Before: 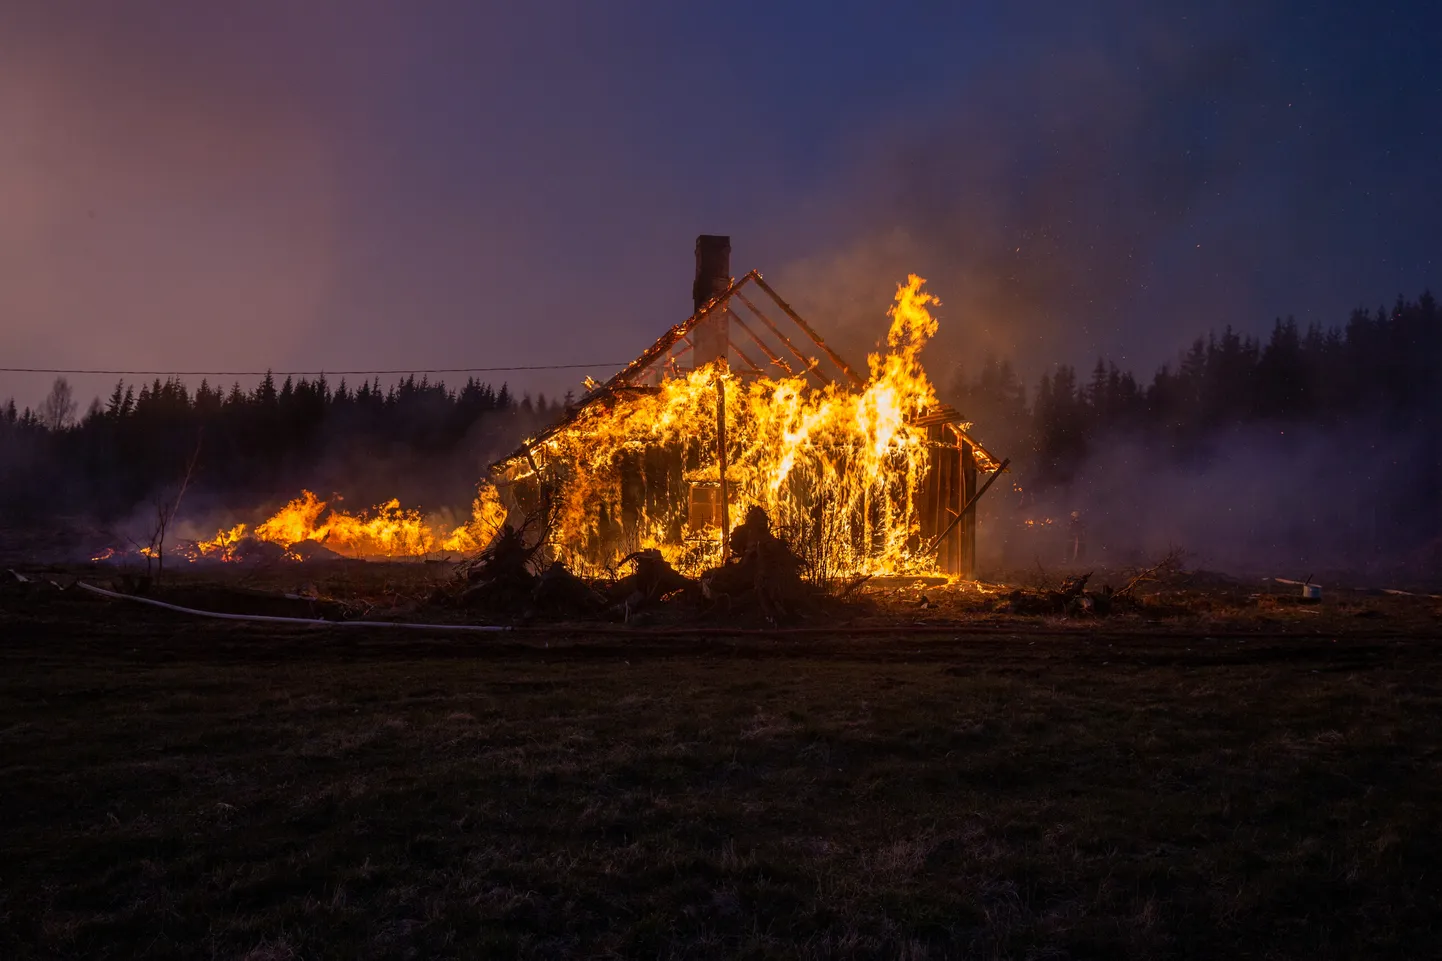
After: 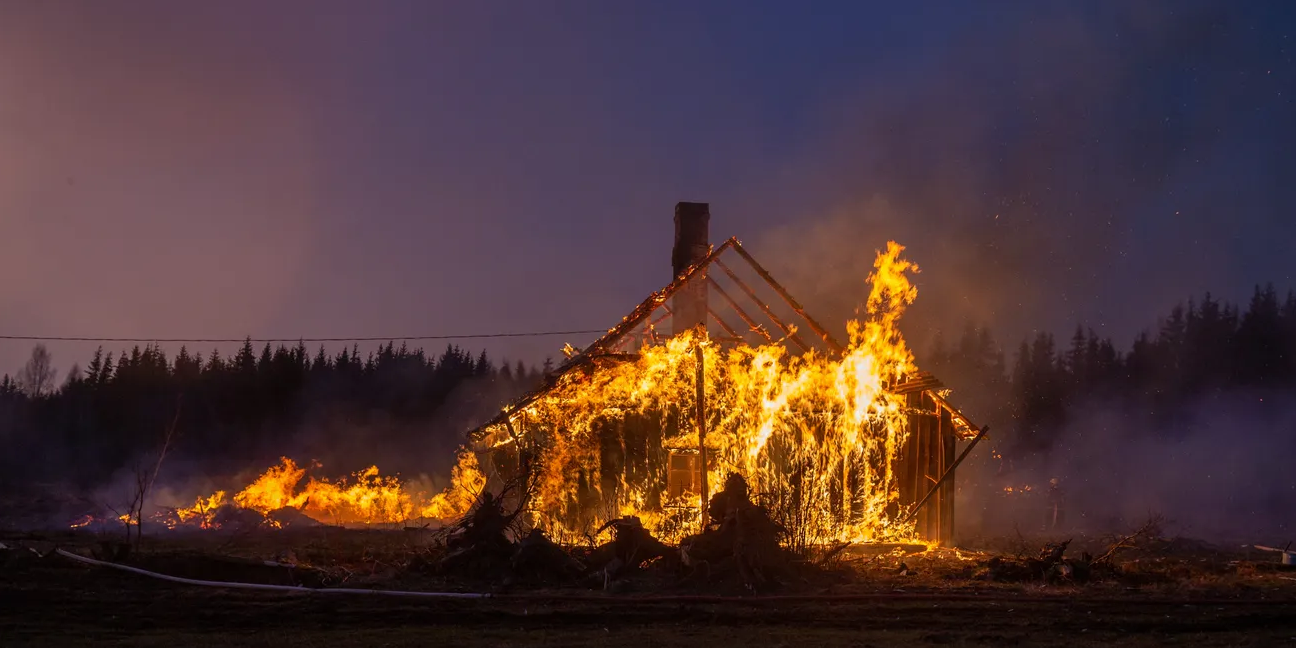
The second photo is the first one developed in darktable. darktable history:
exposure: exposure -0.01 EV, compensate highlight preservation false
crop: left 1.509%, top 3.452%, right 7.696%, bottom 28.452%
